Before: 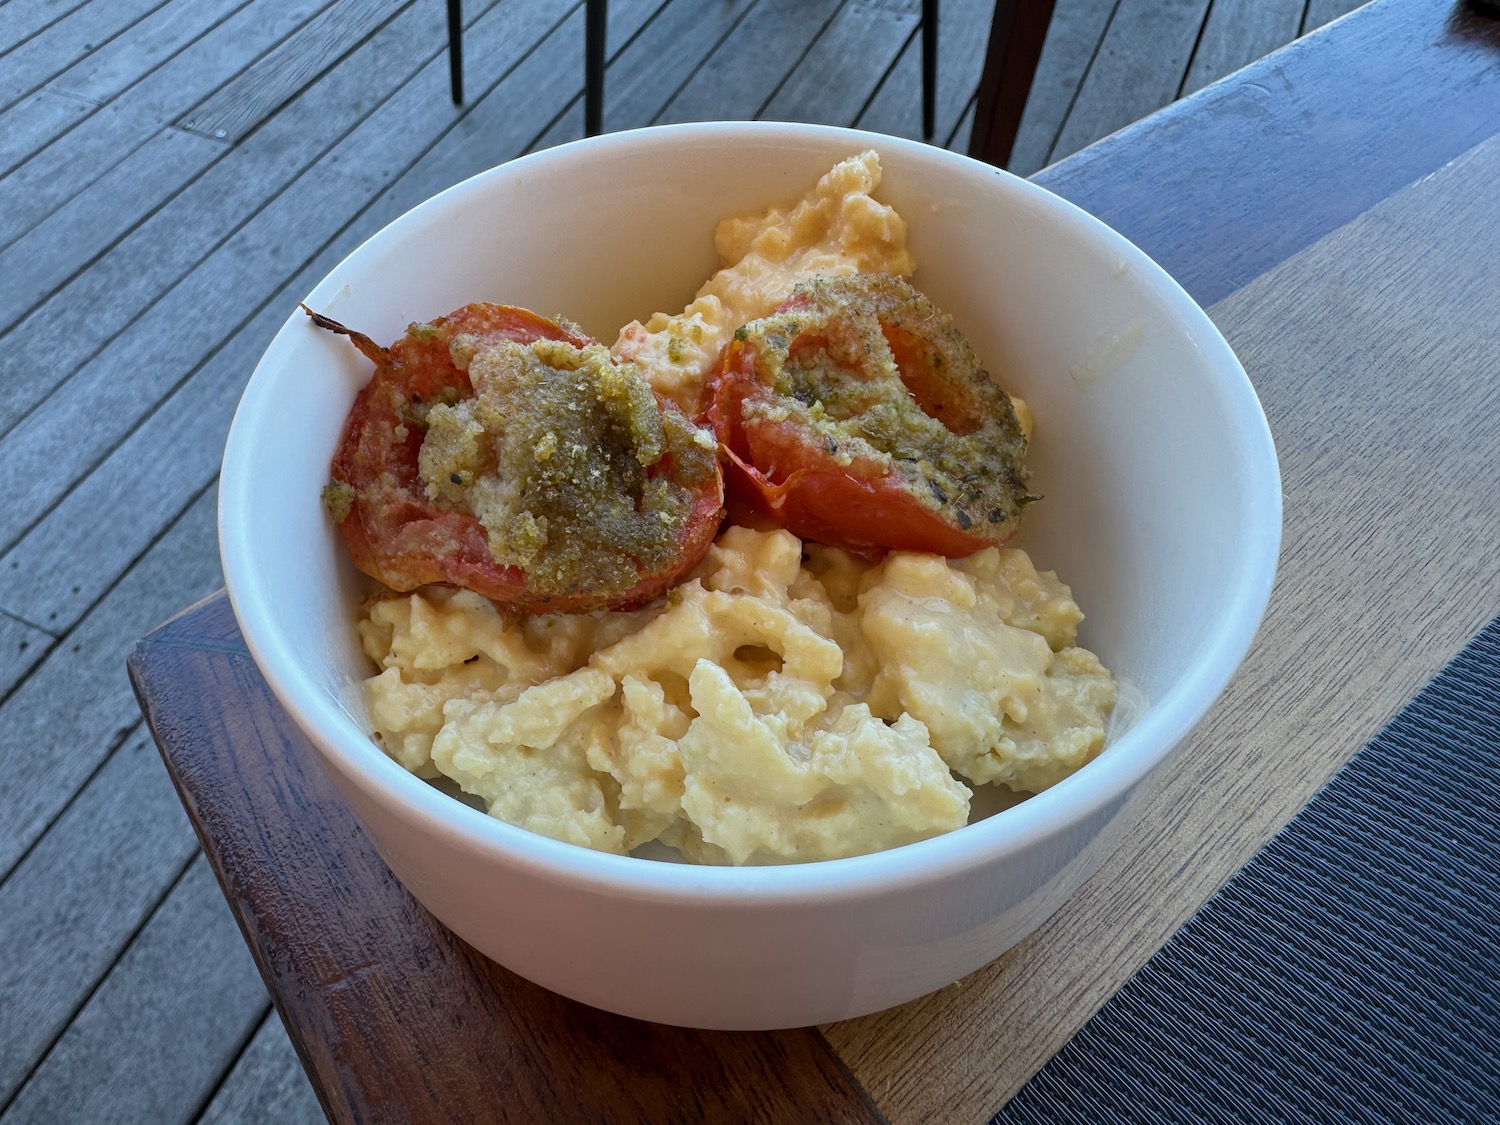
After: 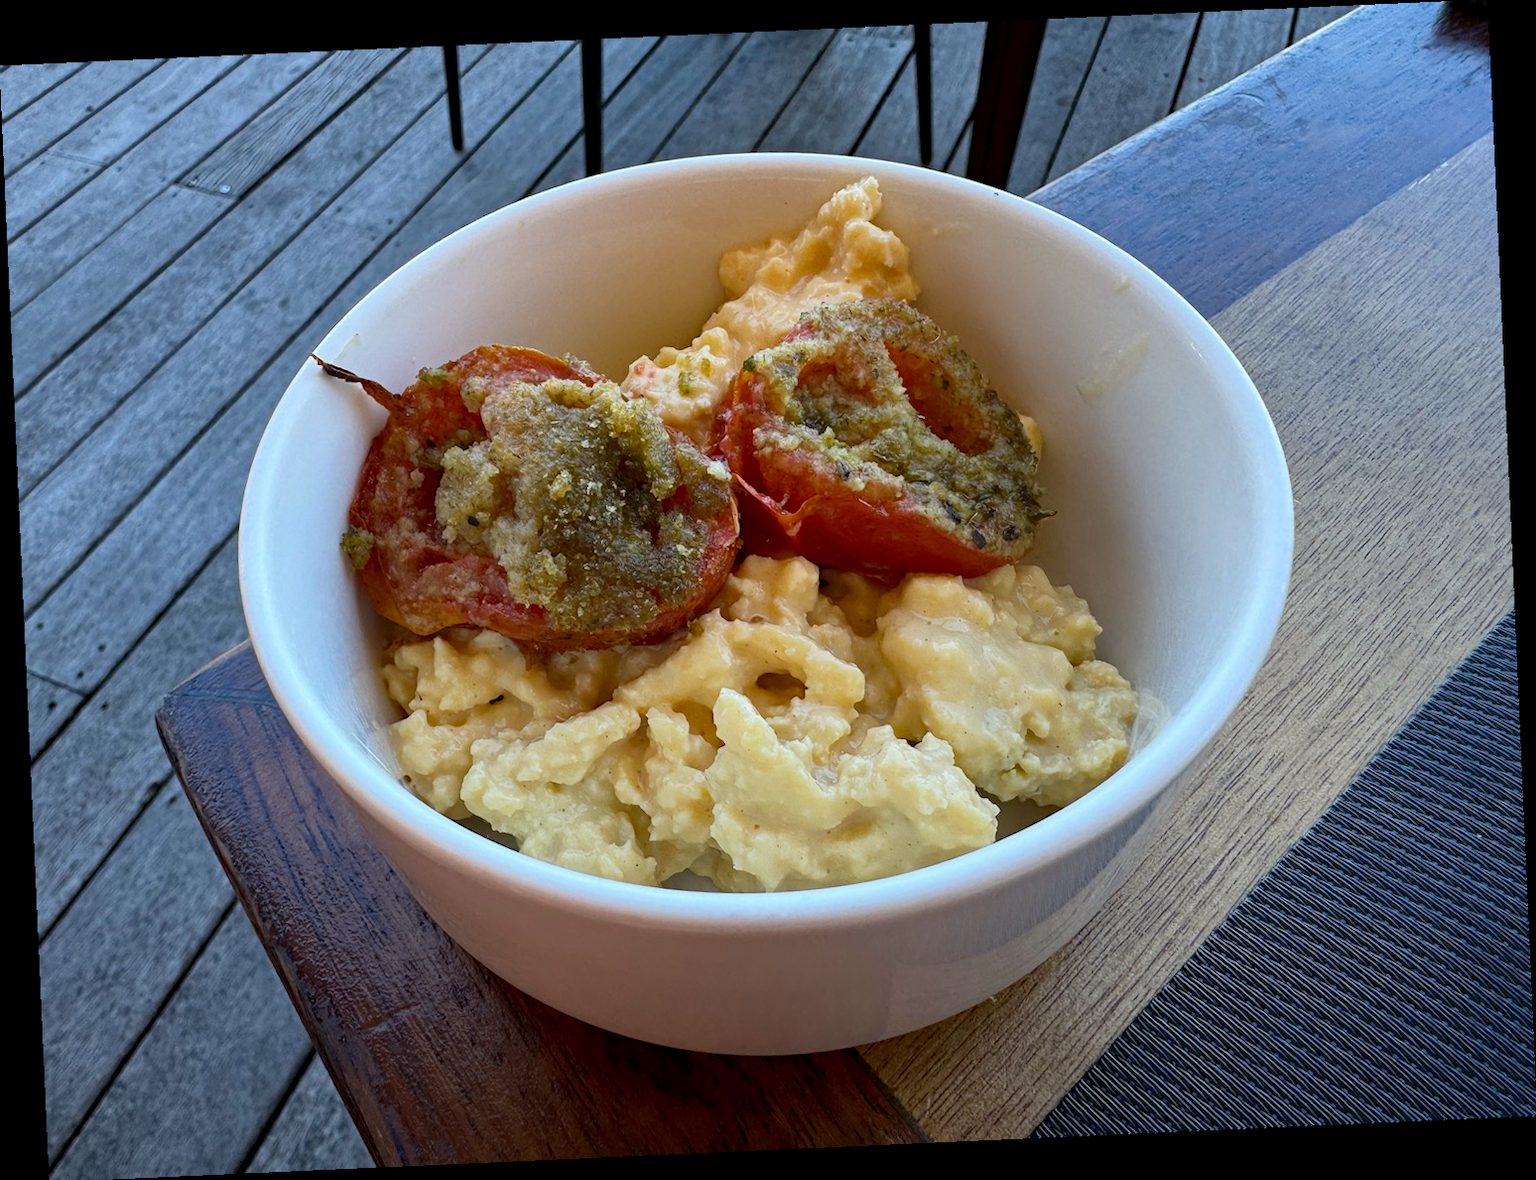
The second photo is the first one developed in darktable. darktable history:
haze removal: compatibility mode true, adaptive false
rotate and perspective: rotation -2.56°, automatic cropping off
contrast brightness saturation: contrast 0.14
